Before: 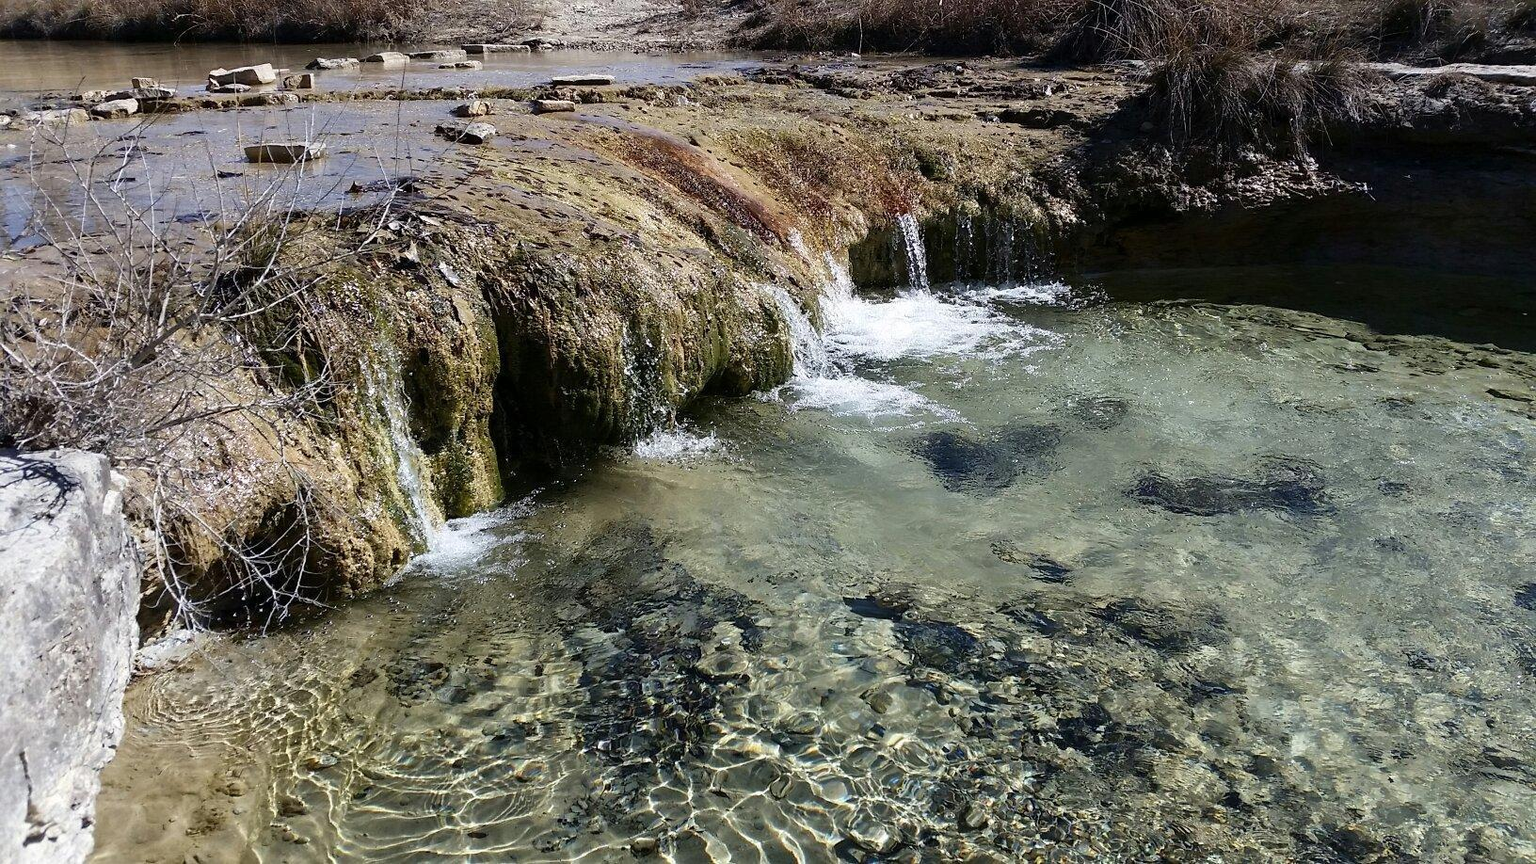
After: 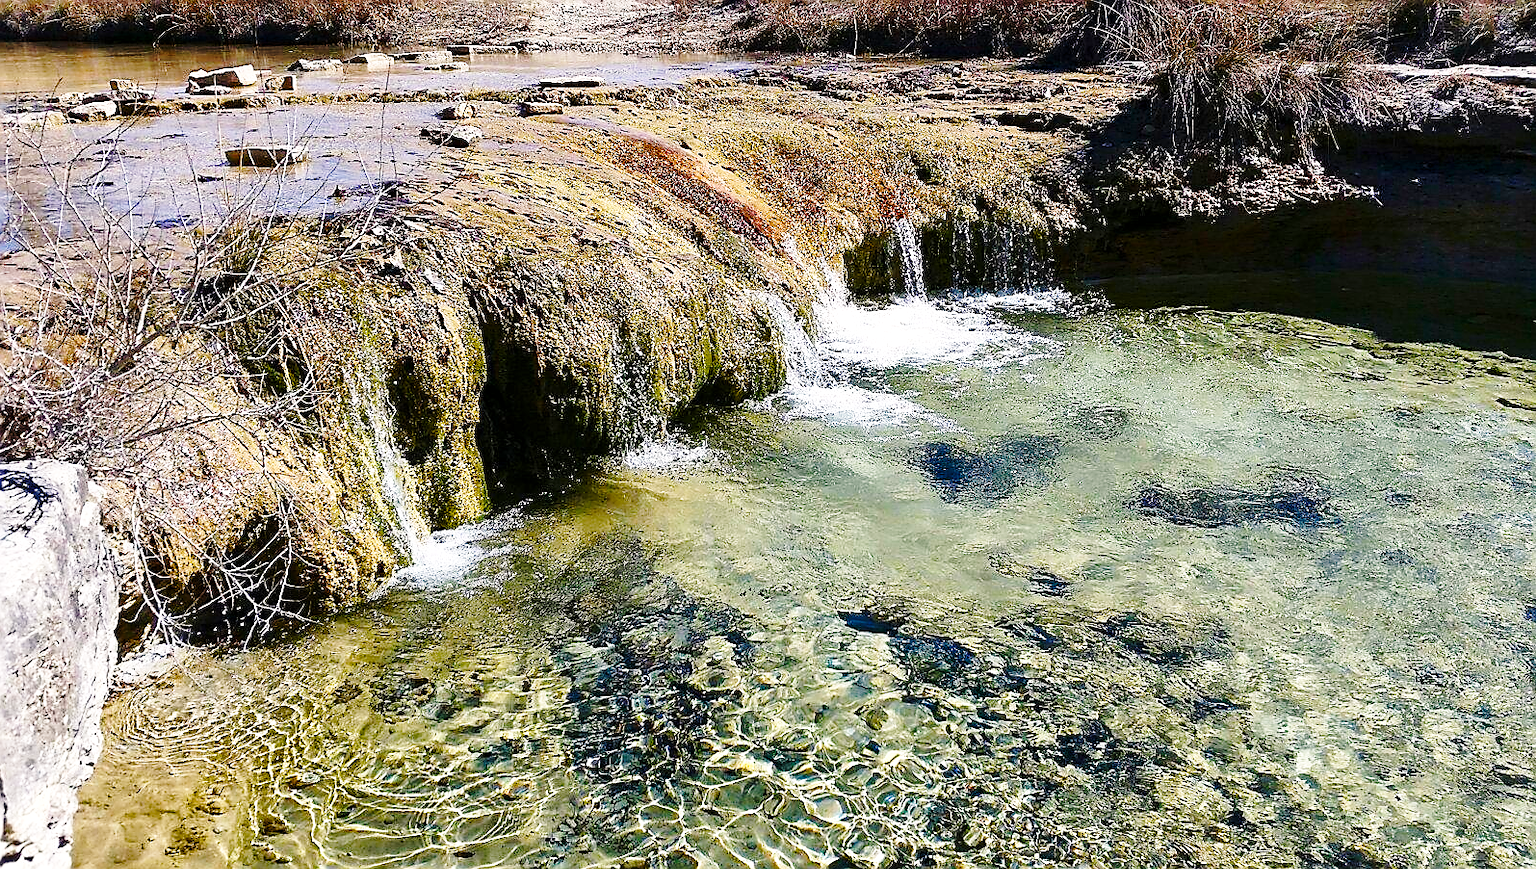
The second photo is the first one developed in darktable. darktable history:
color balance rgb: highlights gain › chroma 1.378%, highlights gain › hue 51.55°, perceptual saturation grading › global saturation 45.085%, perceptual saturation grading › highlights -25.155%, perceptual saturation grading › shadows 50.047%, global vibrance 14.295%
base curve: curves: ch0 [(0, 0) (0.032, 0.037) (0.105, 0.228) (0.435, 0.76) (0.856, 0.983) (1, 1)], preserve colors none
crop and rotate: left 1.654%, right 0.608%, bottom 1.605%
shadows and highlights: white point adjustment 0.883, soften with gaussian
sharpen: radius 1.355, amount 1.267, threshold 0.822
